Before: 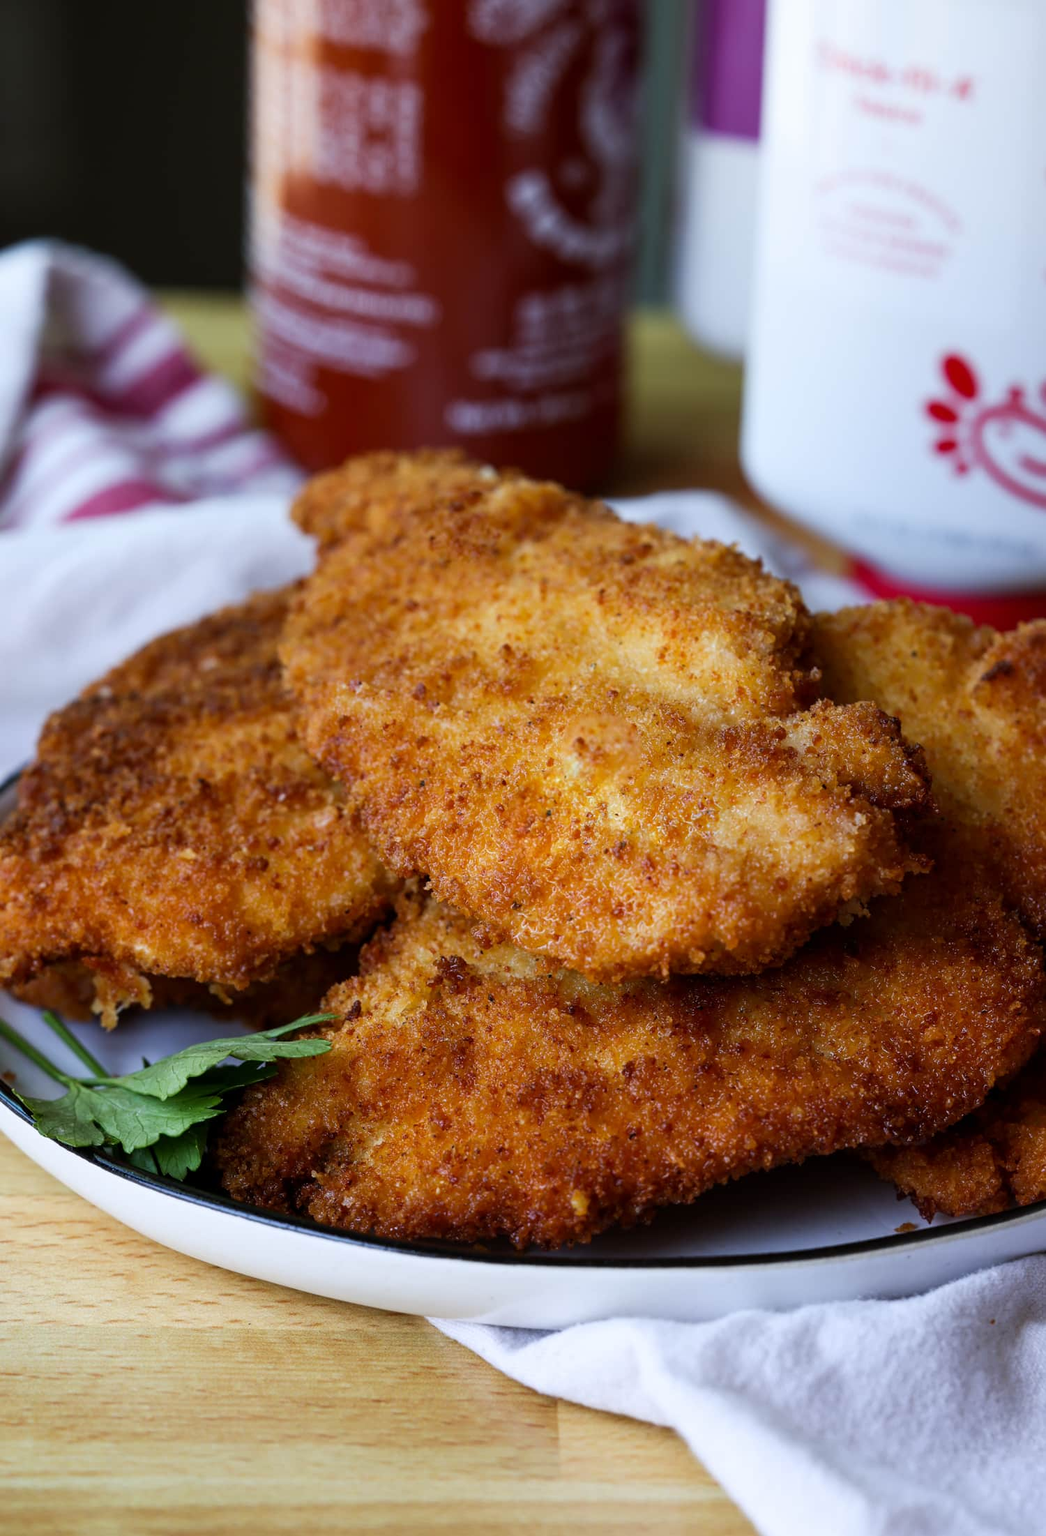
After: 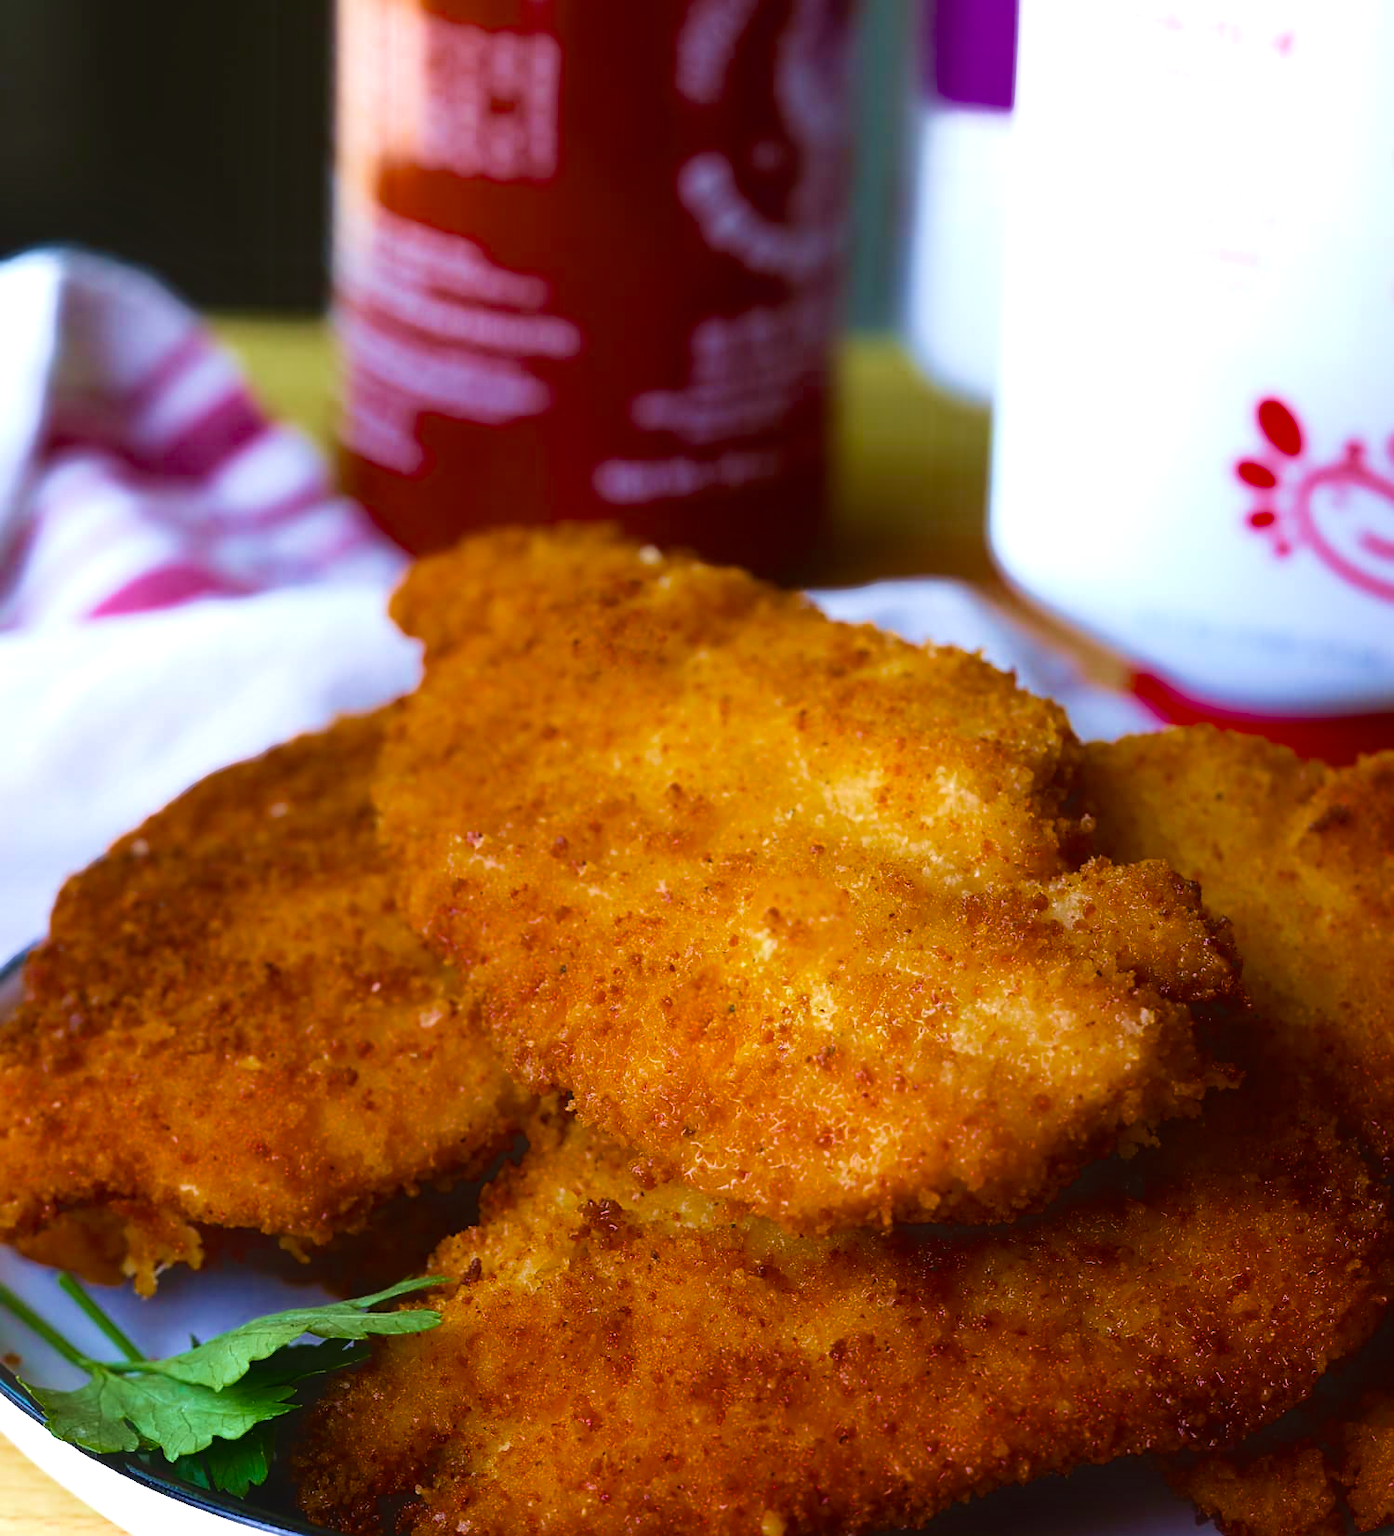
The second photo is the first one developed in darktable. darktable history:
color balance rgb: perceptual saturation grading › global saturation 31.05%, perceptual brilliance grading › global brilliance 30.417%, saturation formula JzAzBz (2021)
crop: top 3.72%, bottom 21.24%
velvia: strength 39.88%
sharpen: radius 1.861, amount 0.402, threshold 1.58
contrast equalizer: y [[0.6 ×6], [0.55 ×6], [0 ×6], [0 ×6], [0 ×6]], mix -0.99
